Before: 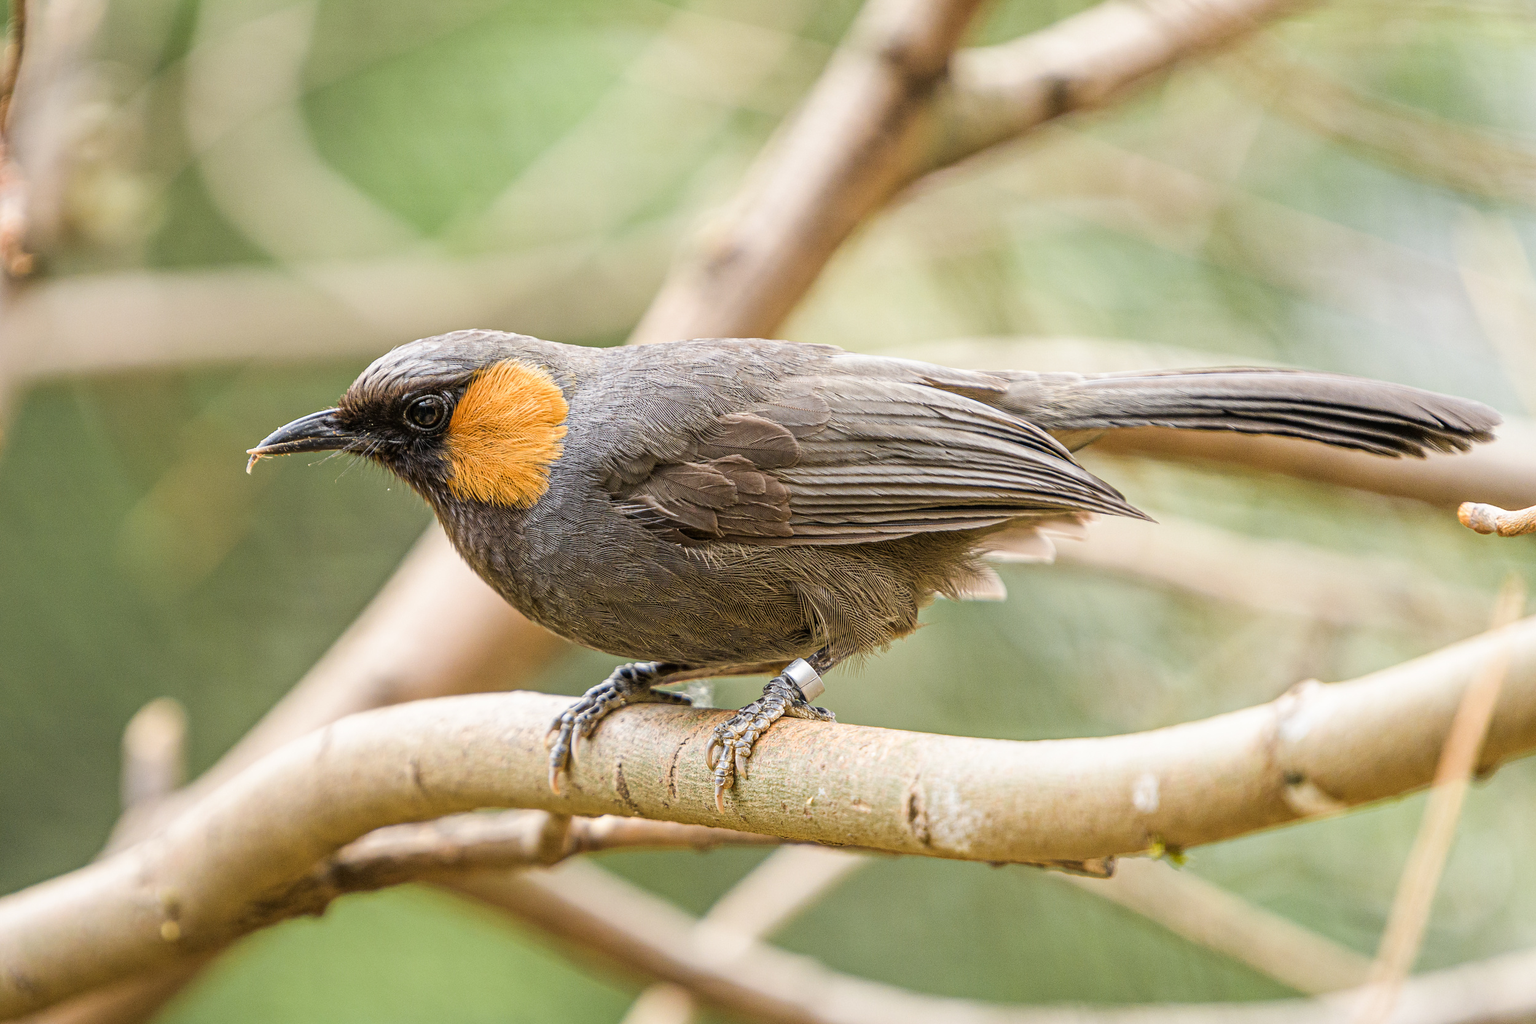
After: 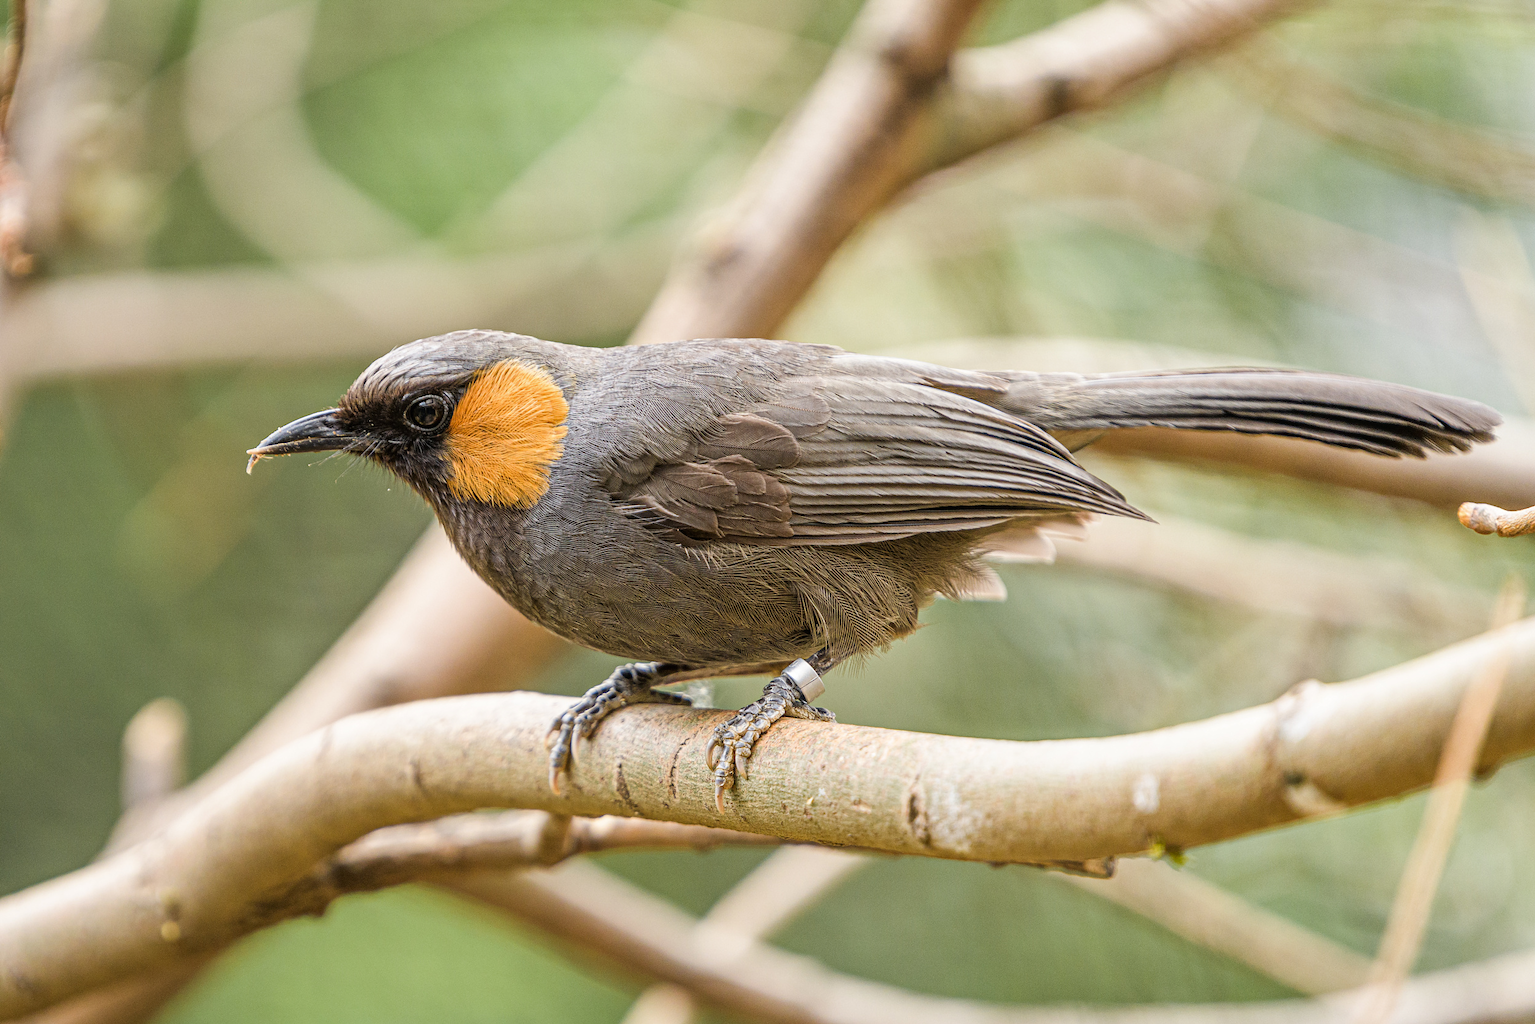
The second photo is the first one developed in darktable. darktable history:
shadows and highlights: shadows 21.03, highlights -35.84, soften with gaussian
